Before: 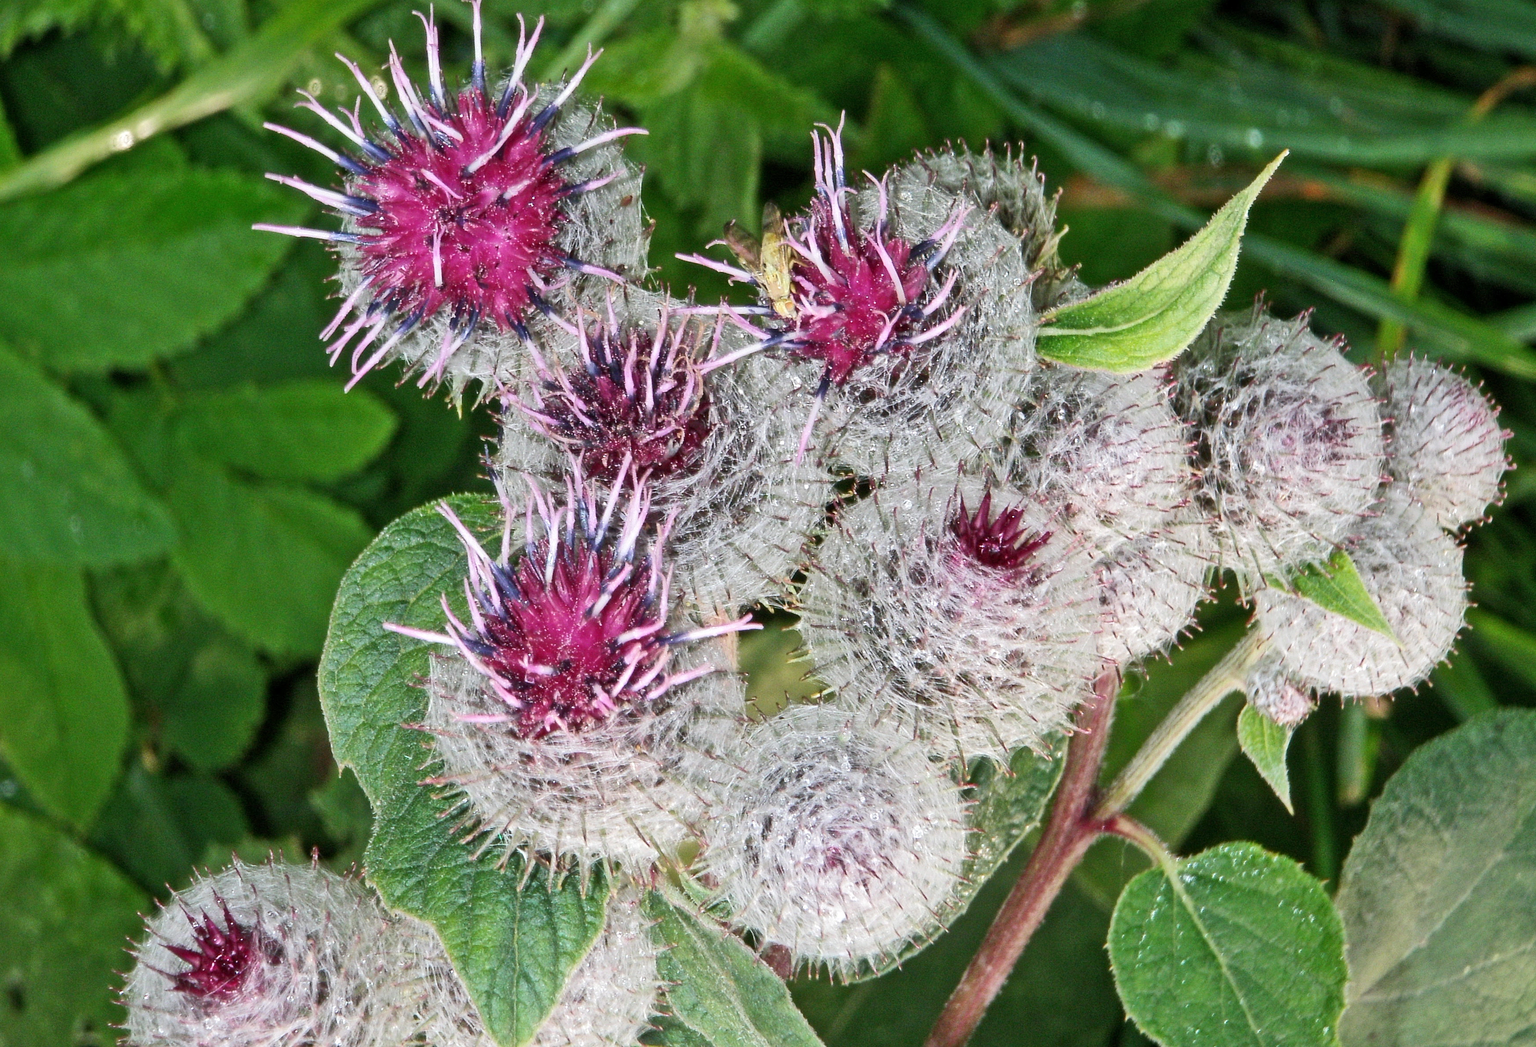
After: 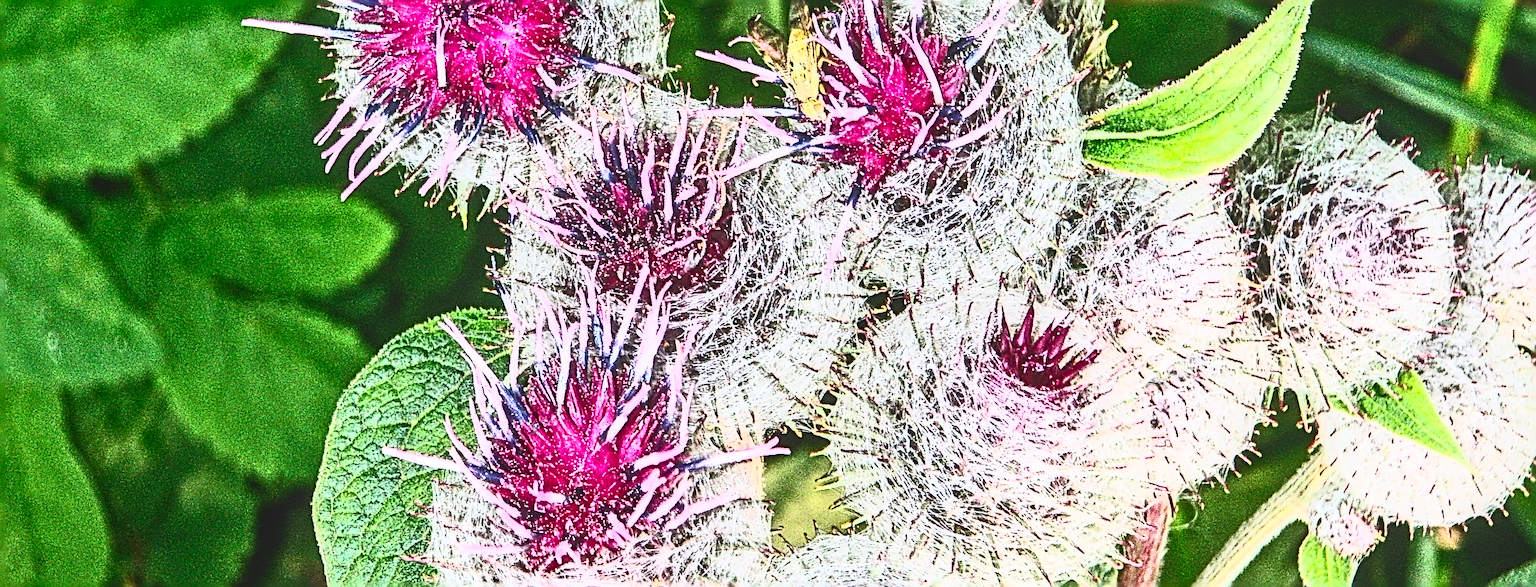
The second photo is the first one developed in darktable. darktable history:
sharpen: radius 4.032, amount 1.991
local contrast: on, module defaults
contrast brightness saturation: contrast 0.829, brightness 0.583, saturation 0.572
exposure: black level correction -0.015, exposure -0.131 EV, compensate highlight preservation false
crop: left 1.75%, top 19.705%, right 4.98%, bottom 27.941%
